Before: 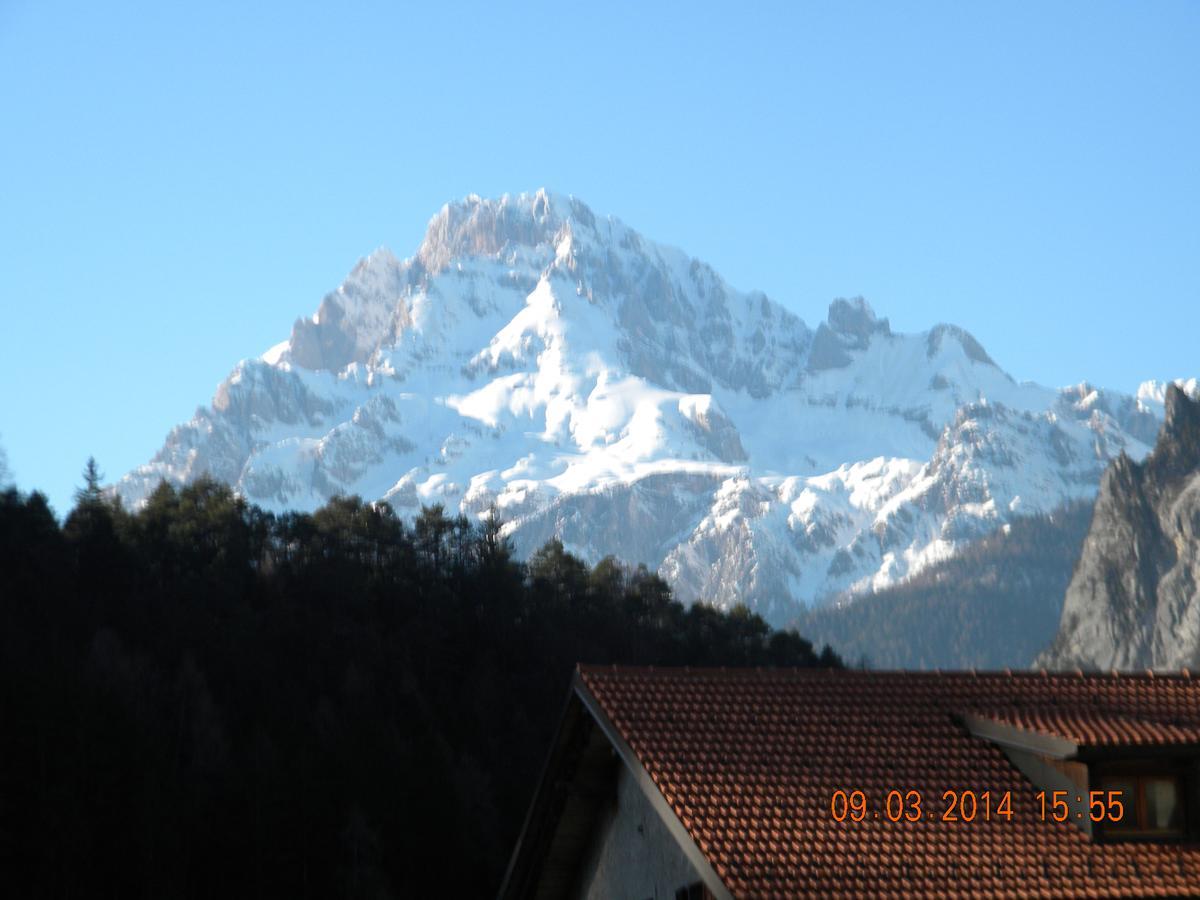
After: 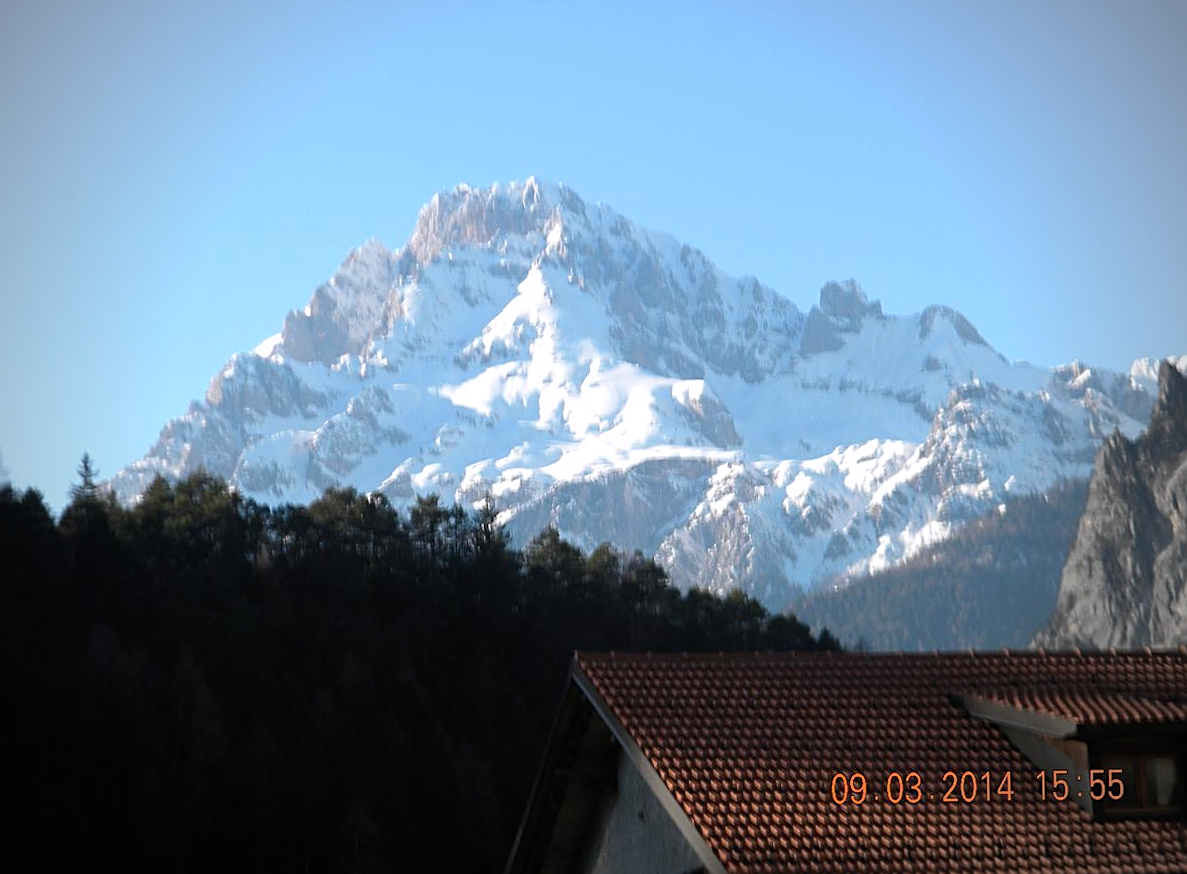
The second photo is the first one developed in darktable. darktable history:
sharpen: on, module defaults
rotate and perspective: rotation -1°, crop left 0.011, crop right 0.989, crop top 0.025, crop bottom 0.975
white balance: red 1.009, blue 1.027
vignetting: fall-off start 71.74%
